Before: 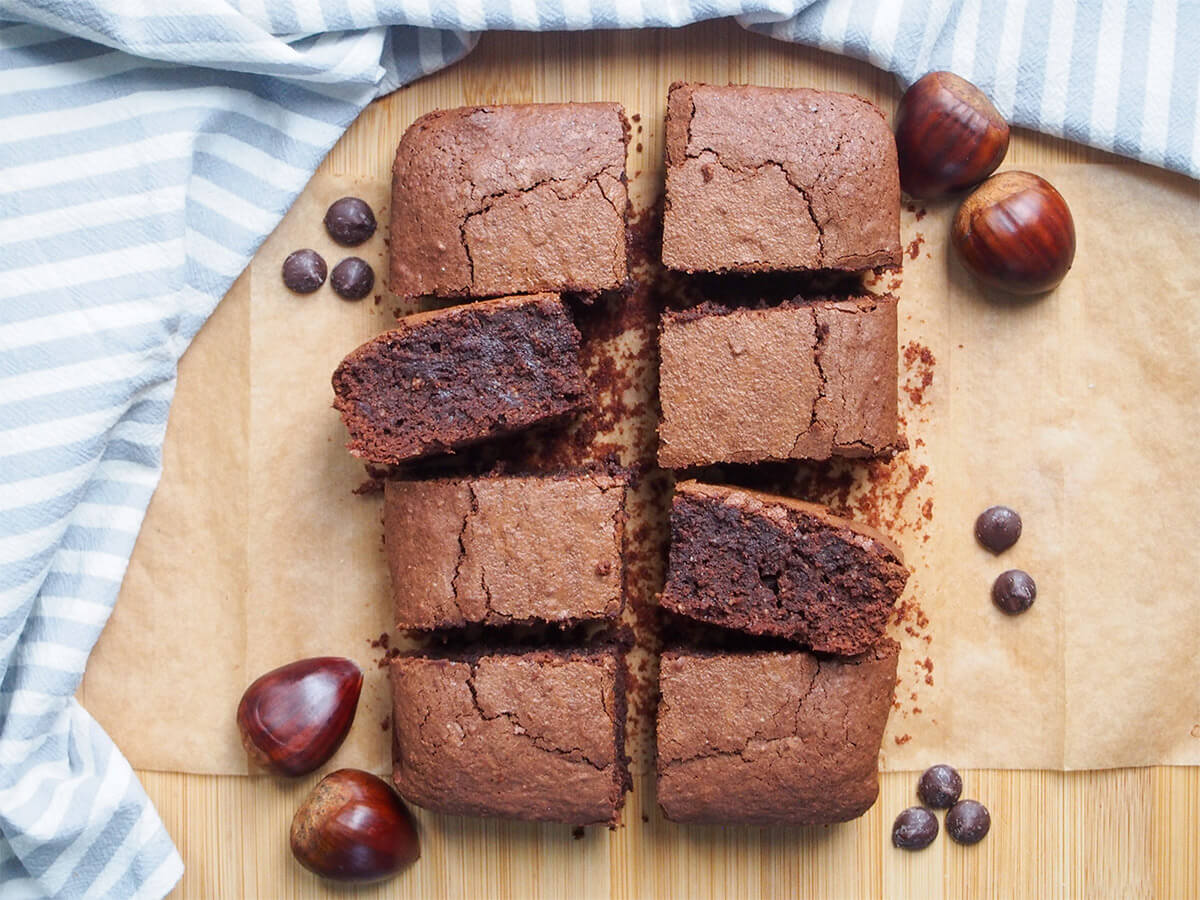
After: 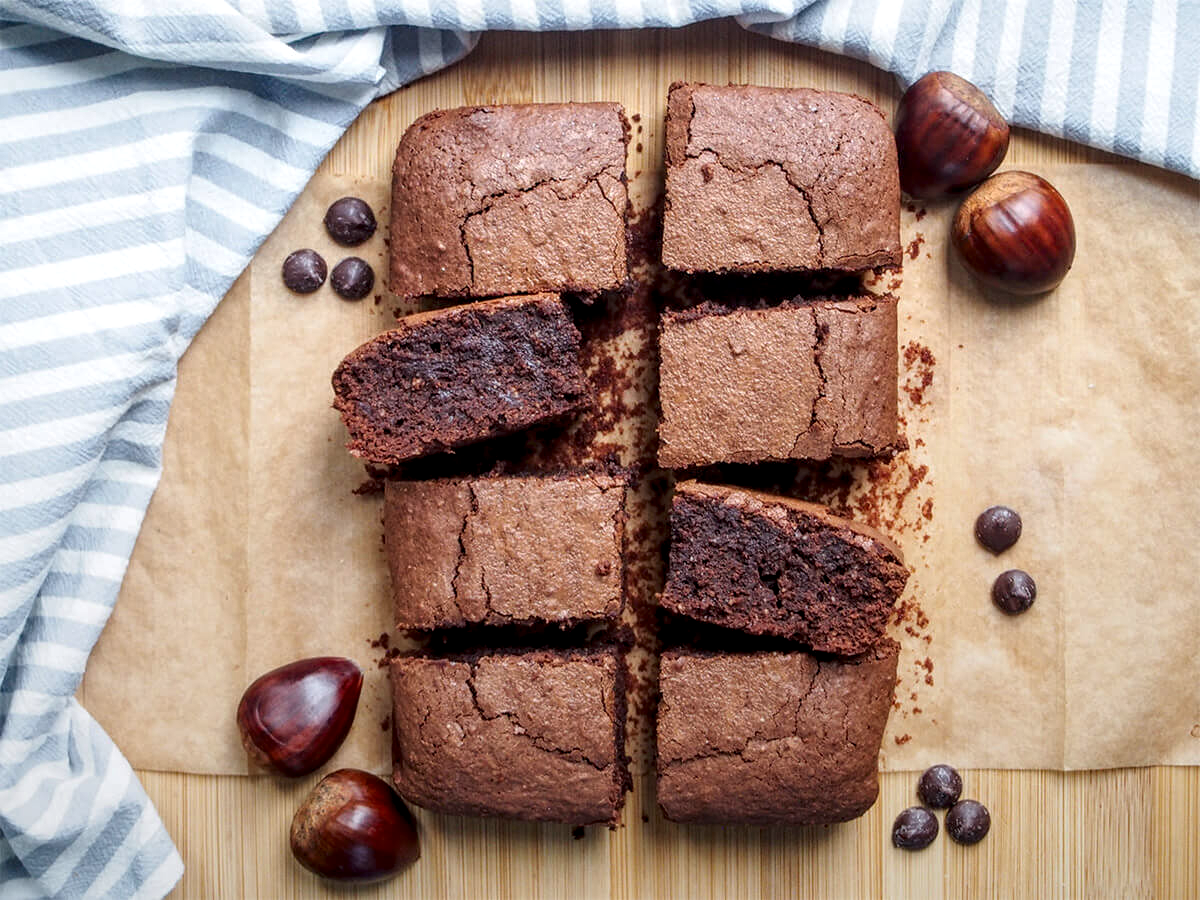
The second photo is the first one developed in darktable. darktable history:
local contrast: detail 150%
exposure: compensate highlight preservation false
graduated density: rotation -180°, offset 27.42
